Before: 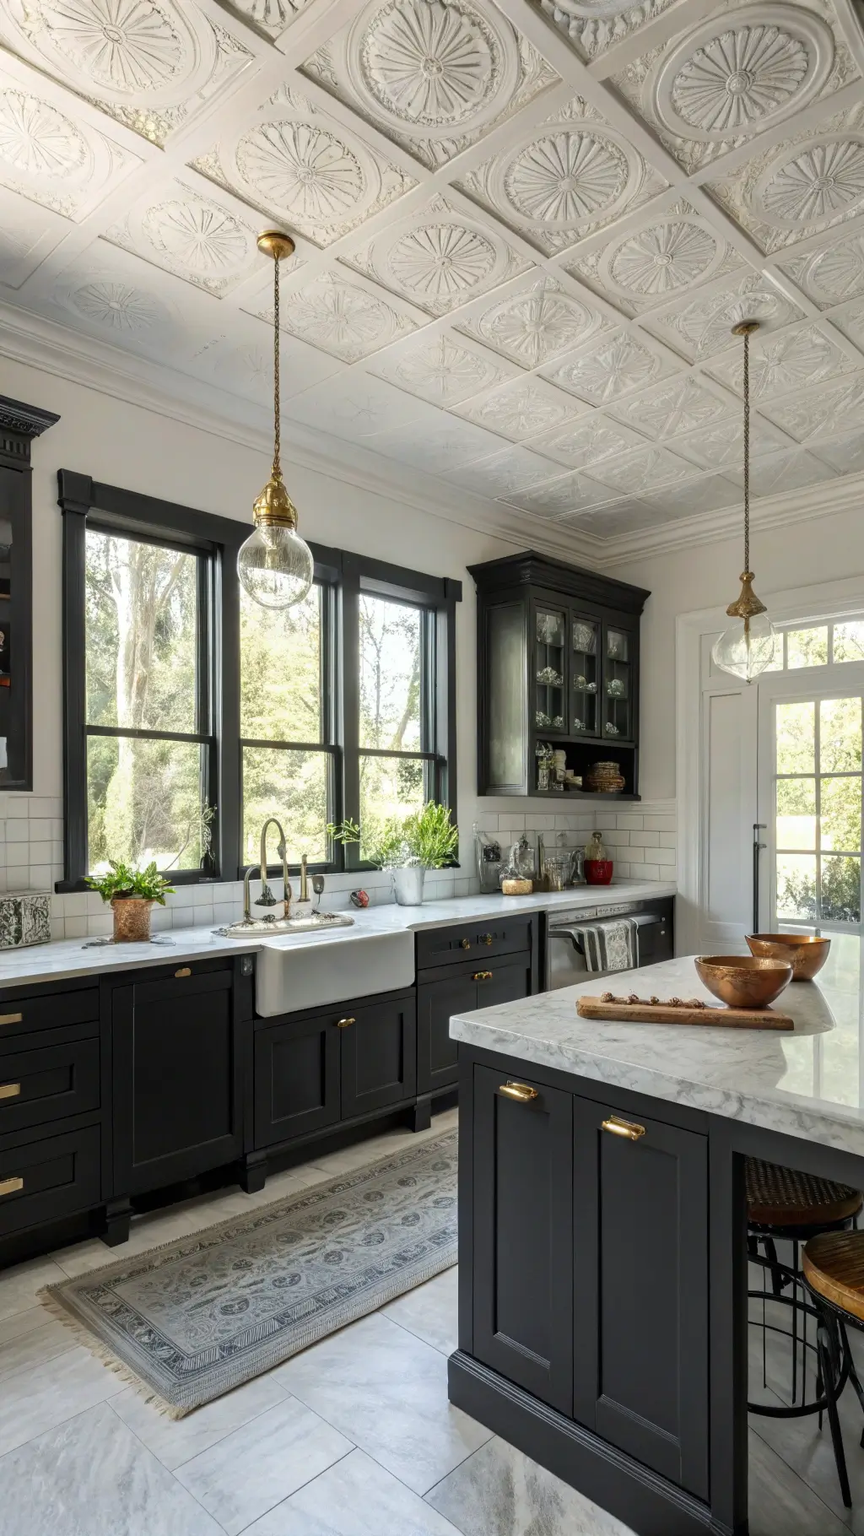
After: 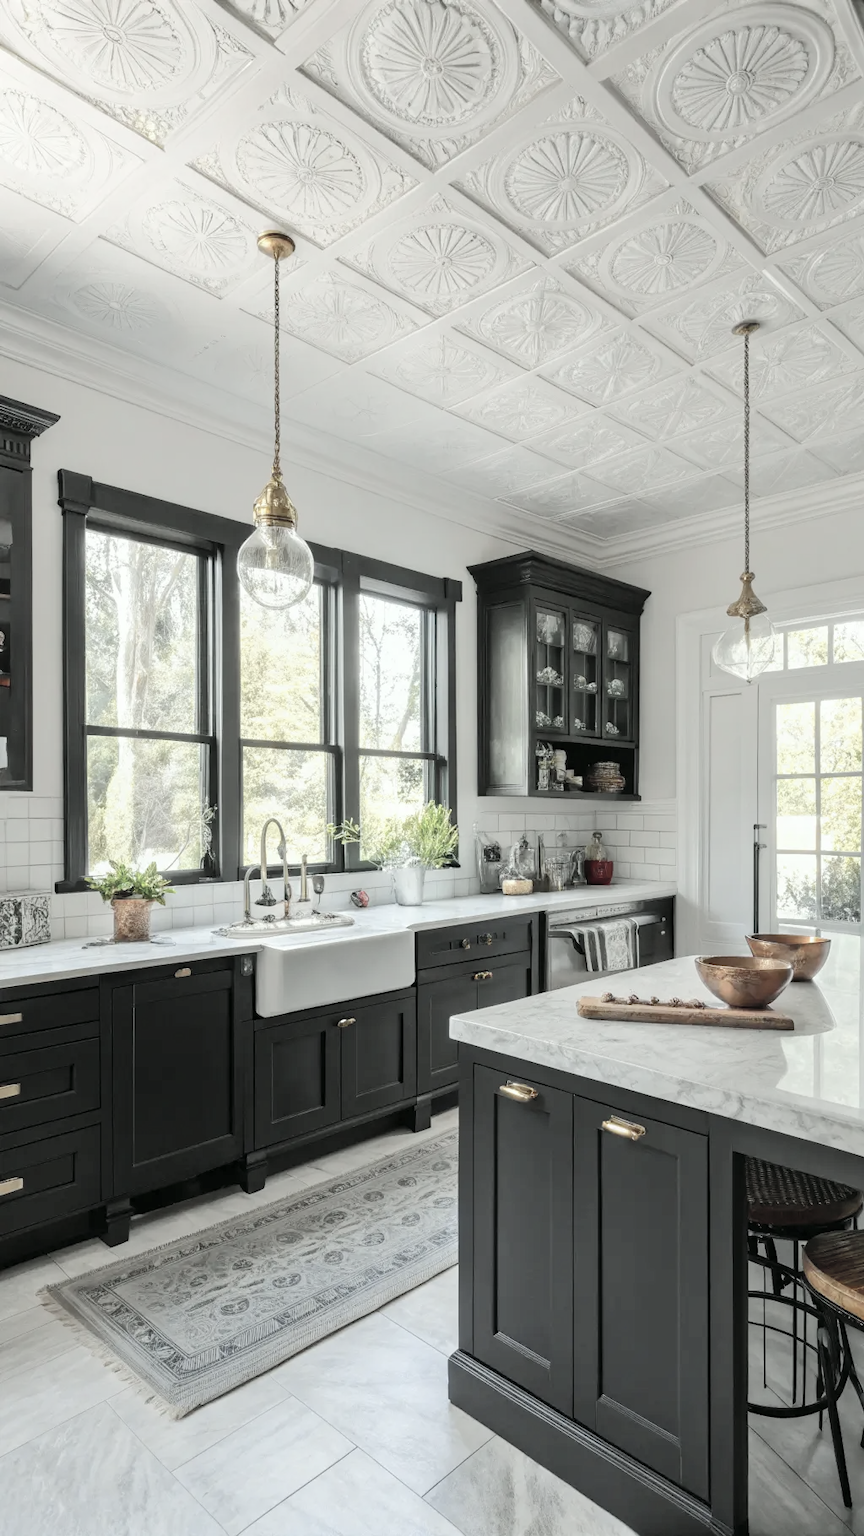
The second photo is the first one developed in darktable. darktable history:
contrast brightness saturation: brightness 0.18, saturation -0.5
tone curve: curves: ch0 [(0, 0.01) (0.037, 0.032) (0.131, 0.108) (0.275, 0.256) (0.483, 0.512) (0.61, 0.665) (0.696, 0.742) (0.792, 0.819) (0.911, 0.925) (0.997, 0.995)]; ch1 [(0, 0) (0.308, 0.29) (0.425, 0.411) (0.492, 0.488) (0.507, 0.503) (0.53, 0.532) (0.573, 0.586) (0.683, 0.702) (0.746, 0.77) (1, 1)]; ch2 [(0, 0) (0.246, 0.233) (0.36, 0.352) (0.415, 0.415) (0.485, 0.487) (0.502, 0.504) (0.525, 0.518) (0.539, 0.539) (0.587, 0.594) (0.636, 0.652) (0.711, 0.729) (0.845, 0.855) (0.998, 0.977)], color space Lab, independent channels, preserve colors none
